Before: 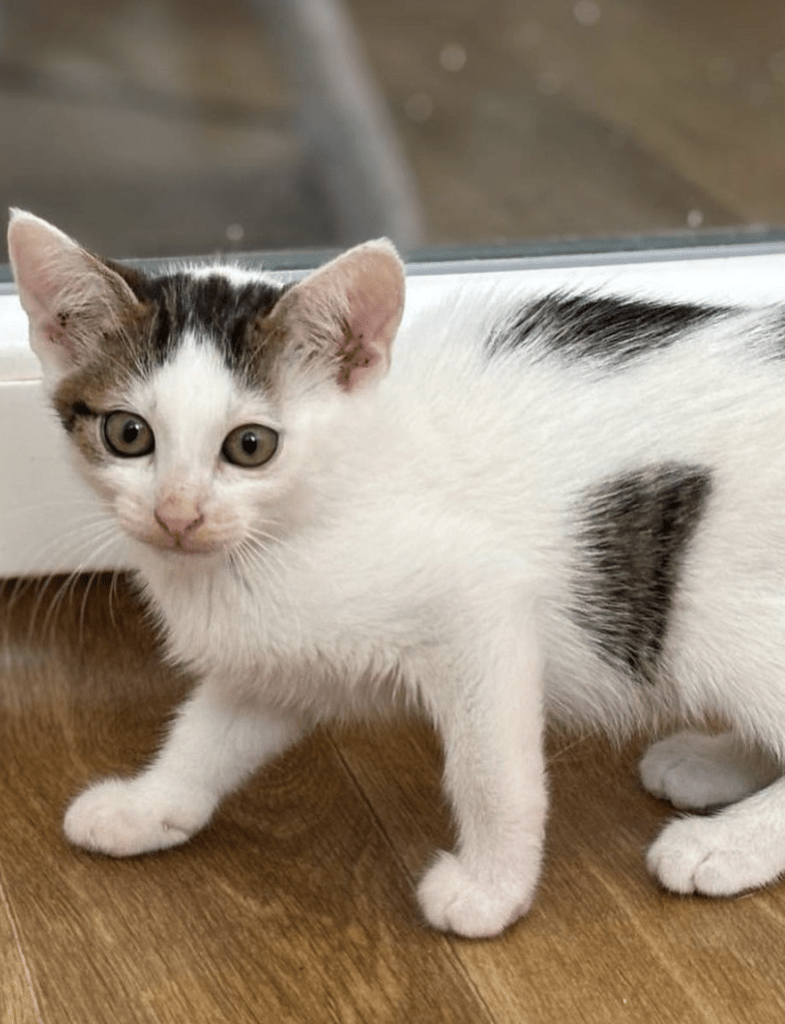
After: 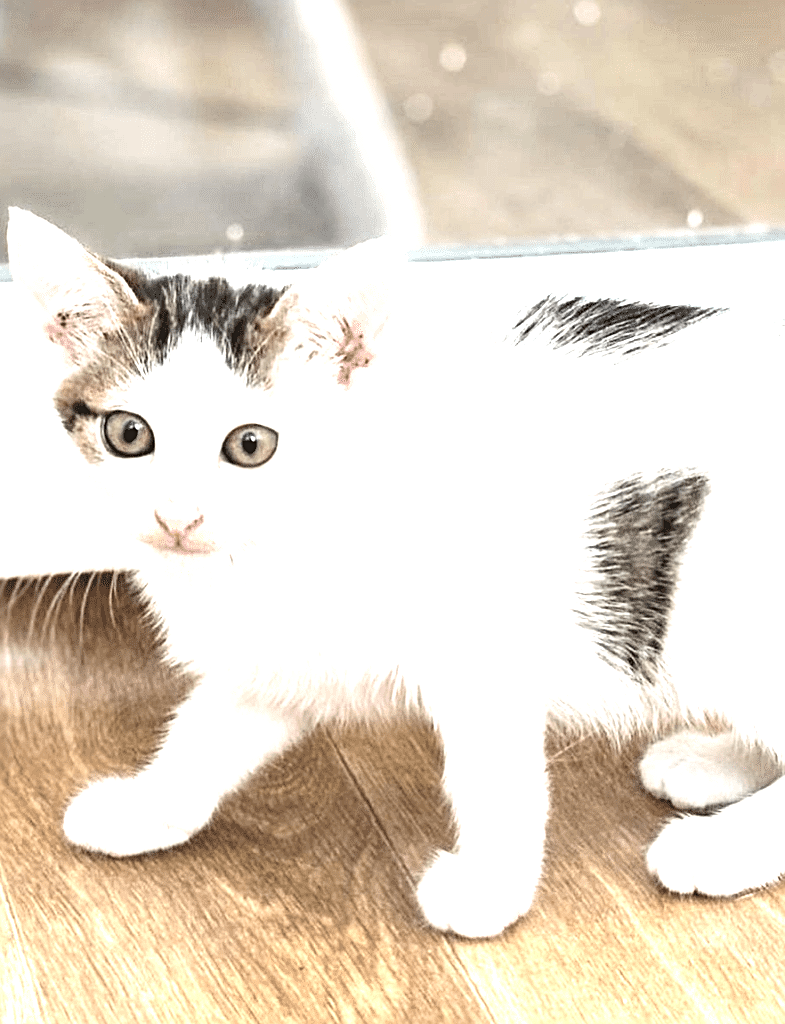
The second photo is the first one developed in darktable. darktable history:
levels: levels [0, 0.476, 0.951]
exposure: black level correction 0, exposure 2.113 EV, compensate exposure bias true, compensate highlight preservation false
sharpen: amount 0.468
contrast brightness saturation: contrast 0.104, saturation -0.364
